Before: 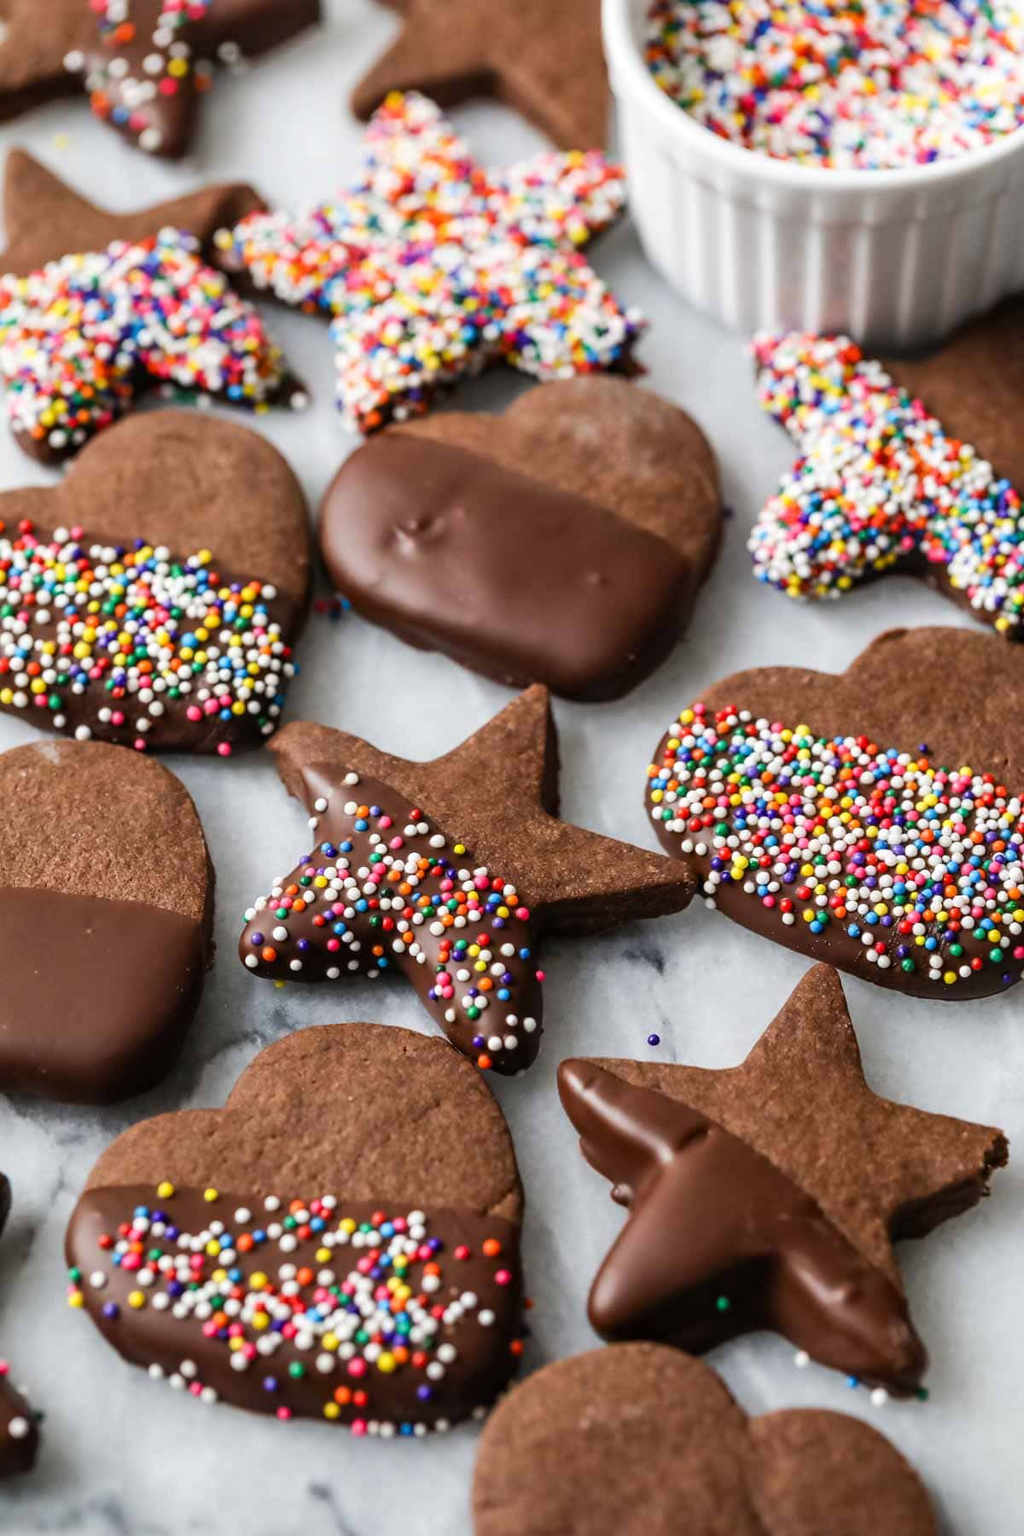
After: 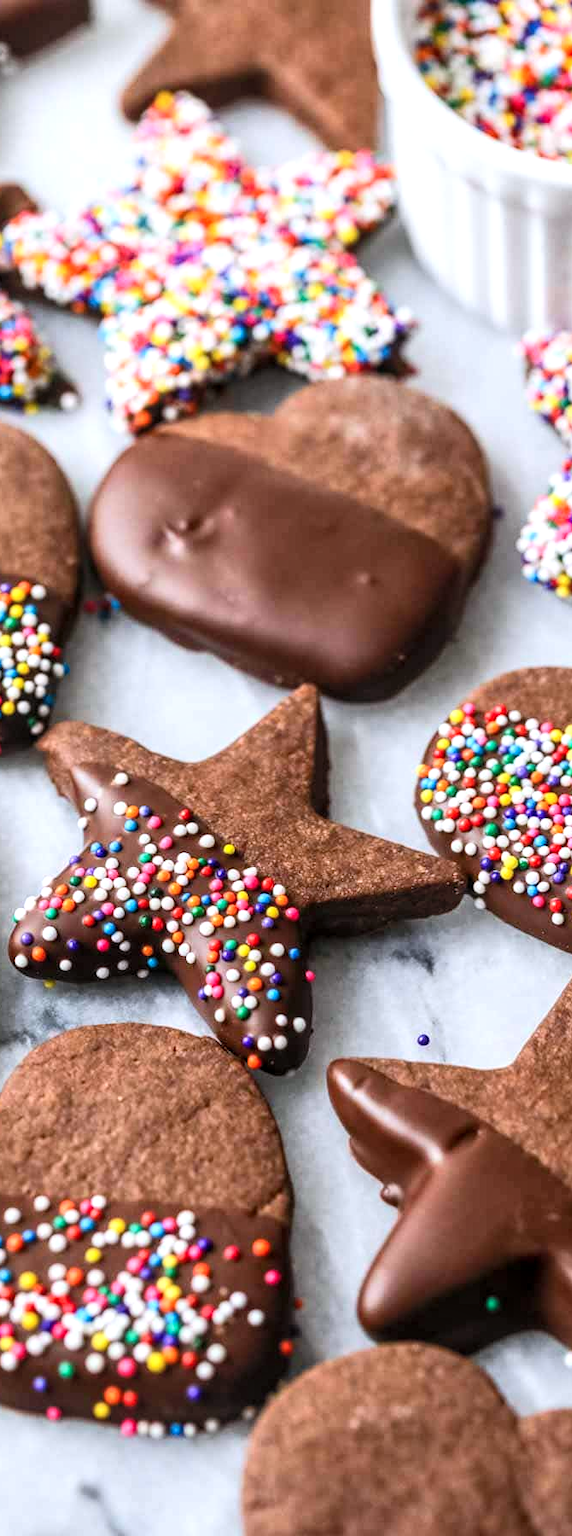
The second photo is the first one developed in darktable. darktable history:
crop and rotate: left 22.545%, right 21.508%
color correction: highlights a* -0.079, highlights b* -6.03, shadows a* -0.127, shadows b* -0.102
local contrast: highlights 91%, shadows 84%, detail 160%, midtone range 0.2
levels: levels [0, 0.492, 0.984]
contrast brightness saturation: contrast 0.197, brightness 0.151, saturation 0.143
